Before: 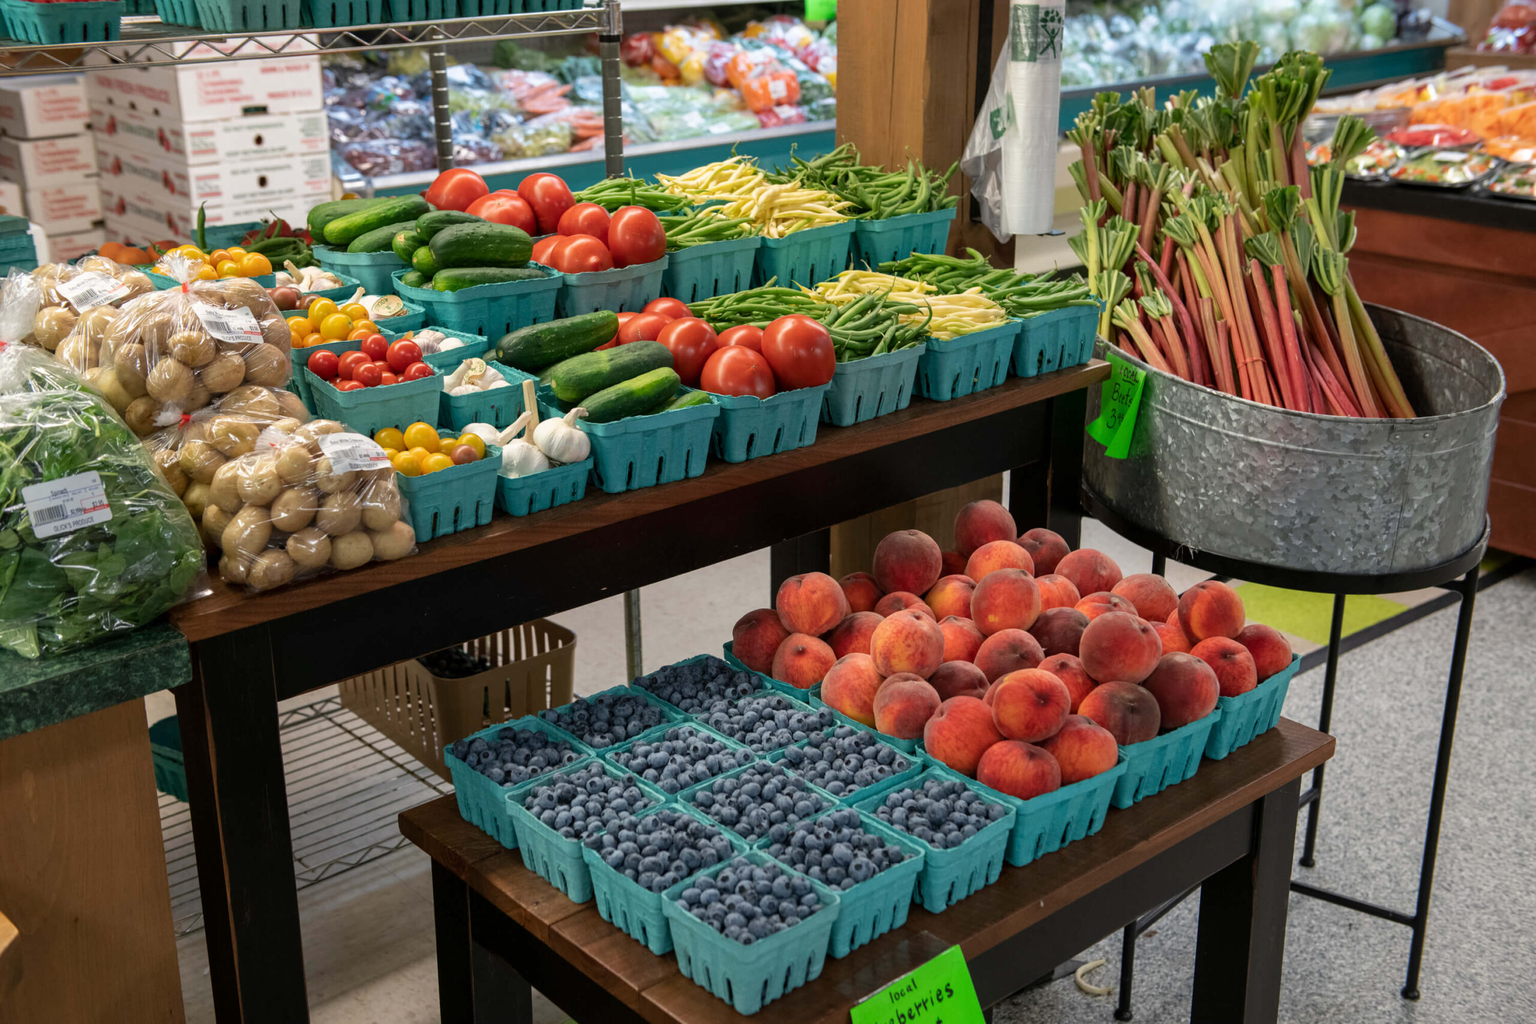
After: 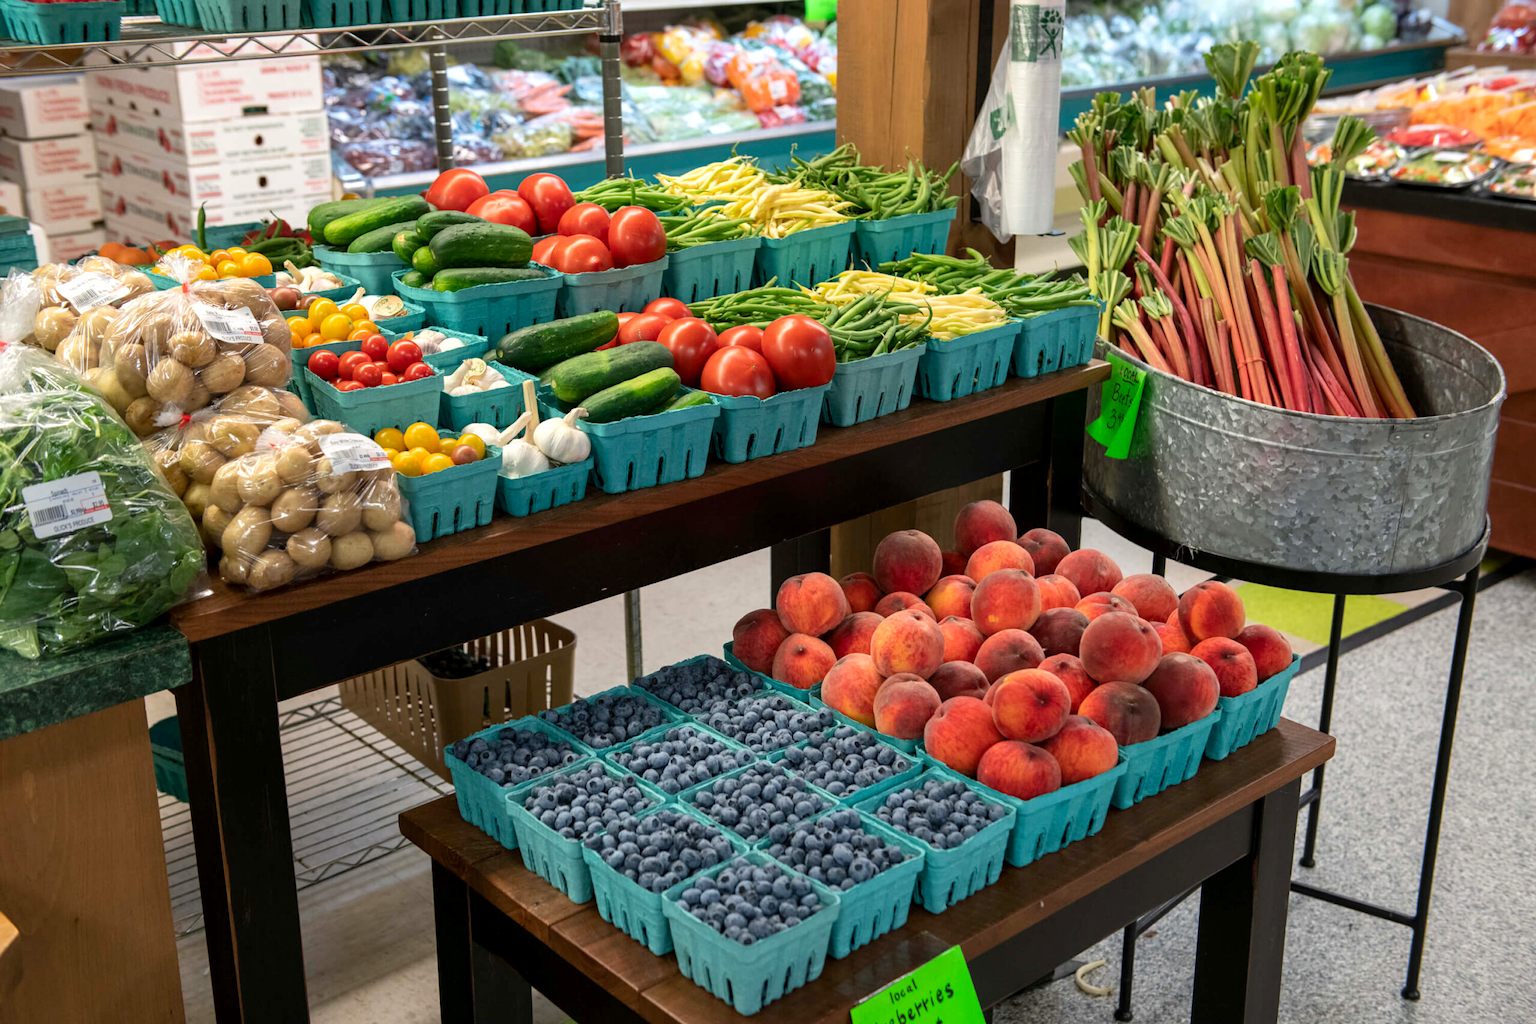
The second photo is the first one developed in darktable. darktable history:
contrast brightness saturation: contrast 0.1, brightness 0.03, saturation 0.09
exposure: black level correction 0.001, exposure 0.191 EV, compensate highlight preservation false
